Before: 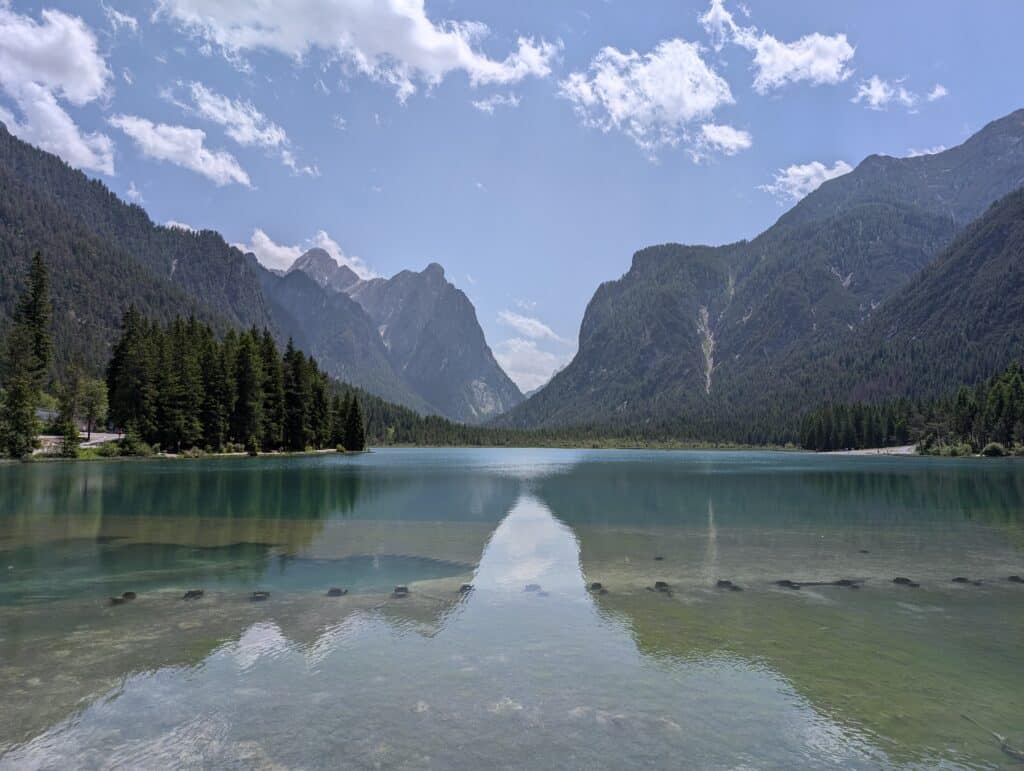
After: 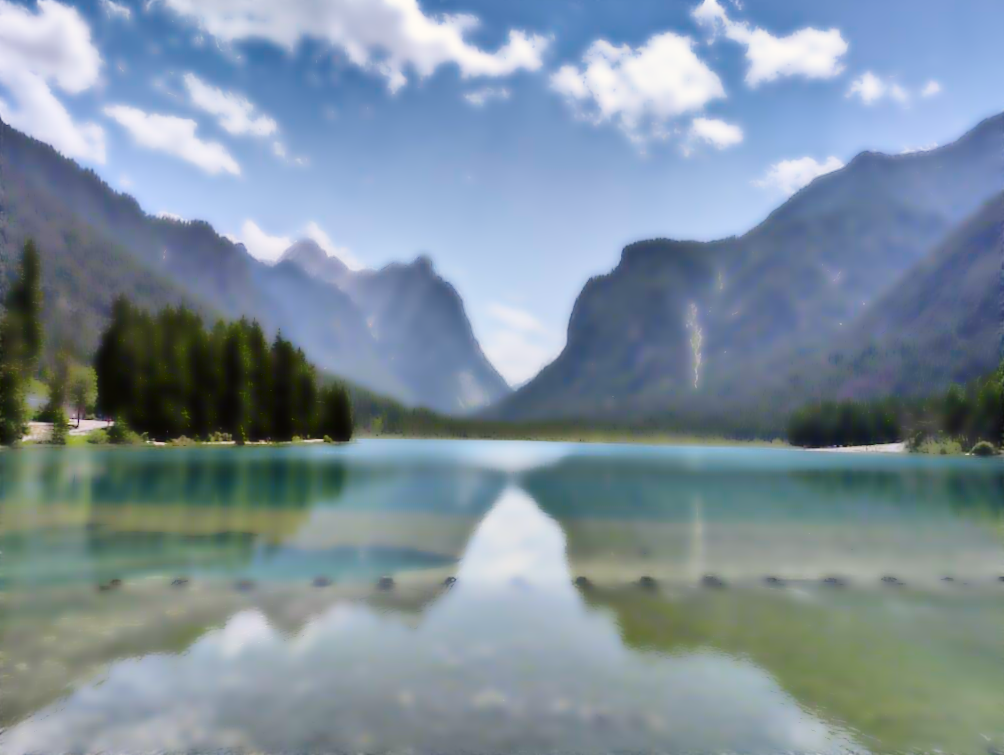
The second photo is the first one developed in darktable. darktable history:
shadows and highlights: shadows 20.91, highlights -82.73, soften with gaussian
crop and rotate: angle -0.5°
rotate and perspective: rotation 0.192°, lens shift (horizontal) -0.015, crop left 0.005, crop right 0.996, crop top 0.006, crop bottom 0.99
base curve: curves: ch0 [(0, 0) (0.008, 0.007) (0.022, 0.029) (0.048, 0.089) (0.092, 0.197) (0.191, 0.399) (0.275, 0.534) (0.357, 0.65) (0.477, 0.78) (0.542, 0.833) (0.799, 0.973) (1, 1)], preserve colors none
tone curve: curves: ch0 [(0, 0.01) (0.052, 0.045) (0.136, 0.133) (0.29, 0.332) (0.453, 0.531) (0.676, 0.751) (0.89, 0.919) (1, 1)]; ch1 [(0, 0) (0.094, 0.081) (0.285, 0.299) (0.385, 0.403) (0.446, 0.443) (0.495, 0.496) (0.544, 0.552) (0.589, 0.612) (0.722, 0.728) (1, 1)]; ch2 [(0, 0) (0.257, 0.217) (0.43, 0.421) (0.498, 0.507) (0.531, 0.544) (0.56, 0.579) (0.625, 0.642) (1, 1)], color space Lab, independent channels, preserve colors none
color correction: highlights a* -0.137, highlights b* 0.137
lowpass: radius 4, soften with bilateral filter, unbound 0
